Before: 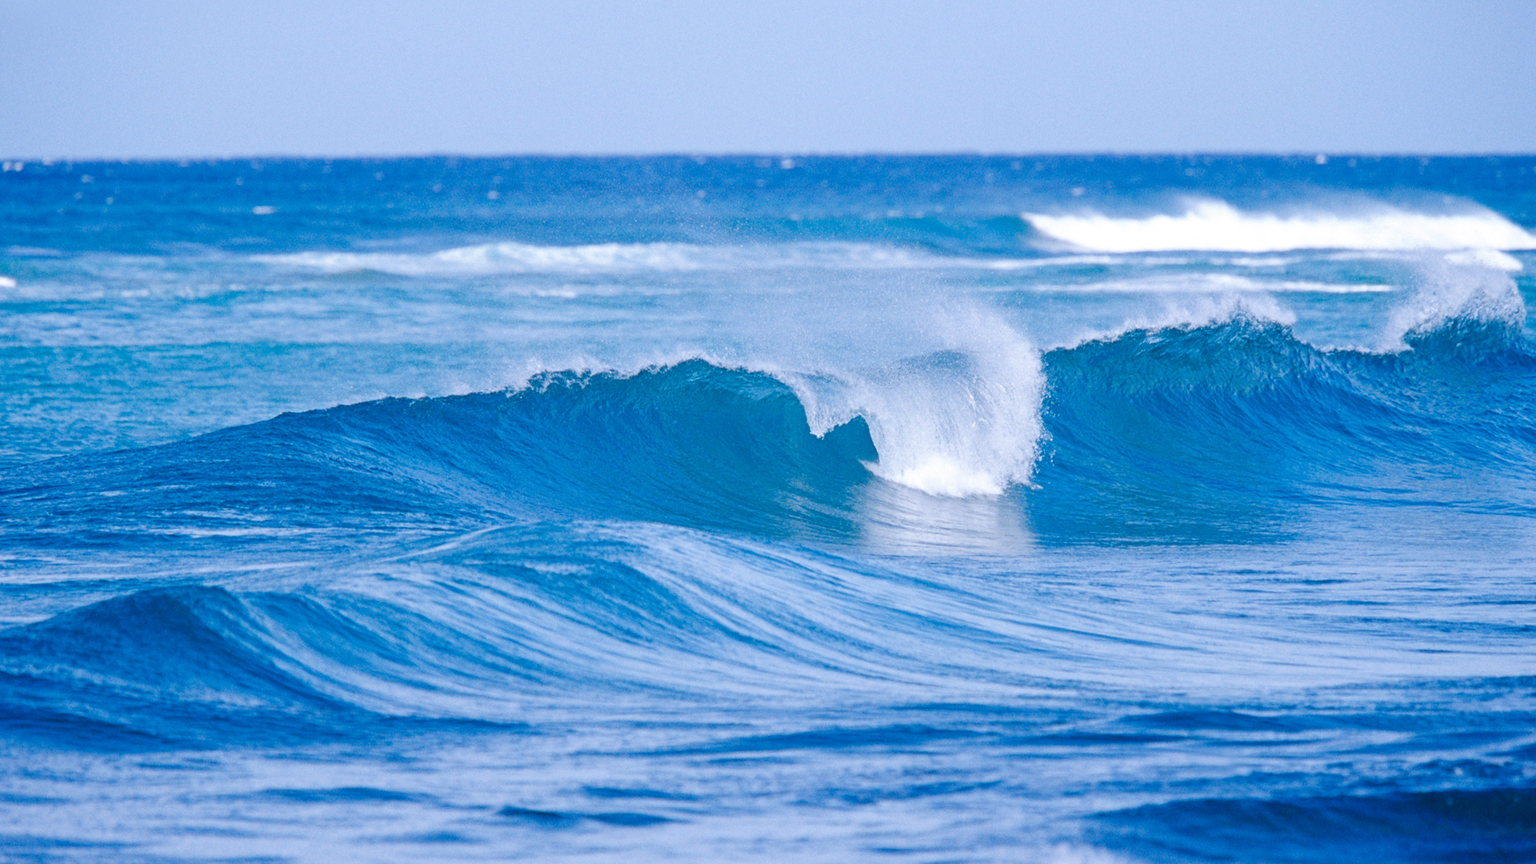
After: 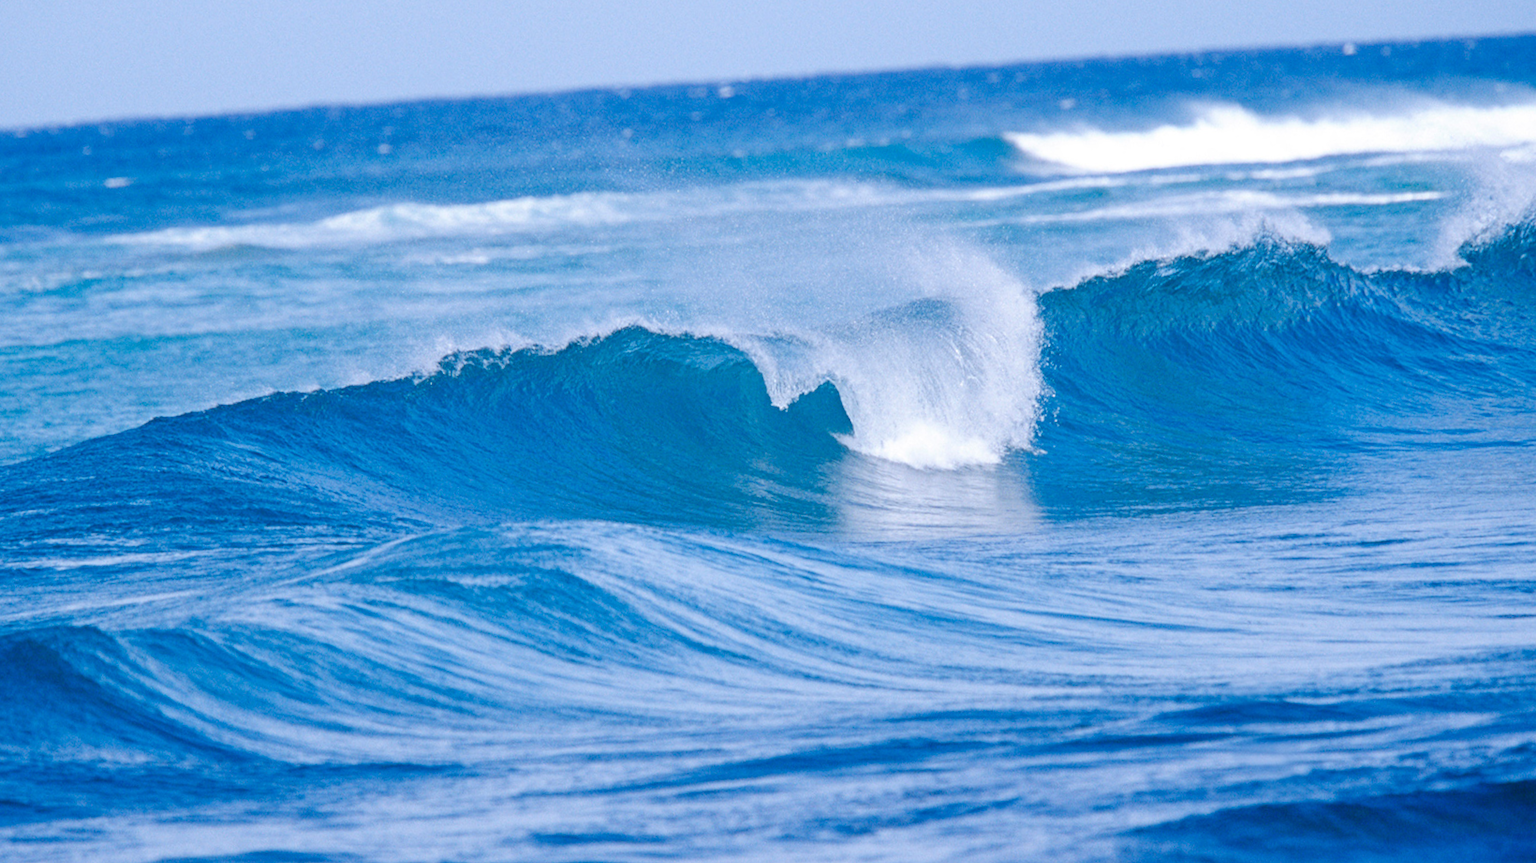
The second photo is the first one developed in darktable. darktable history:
crop and rotate: angle 3.42°, left 5.662%, top 5.706%
